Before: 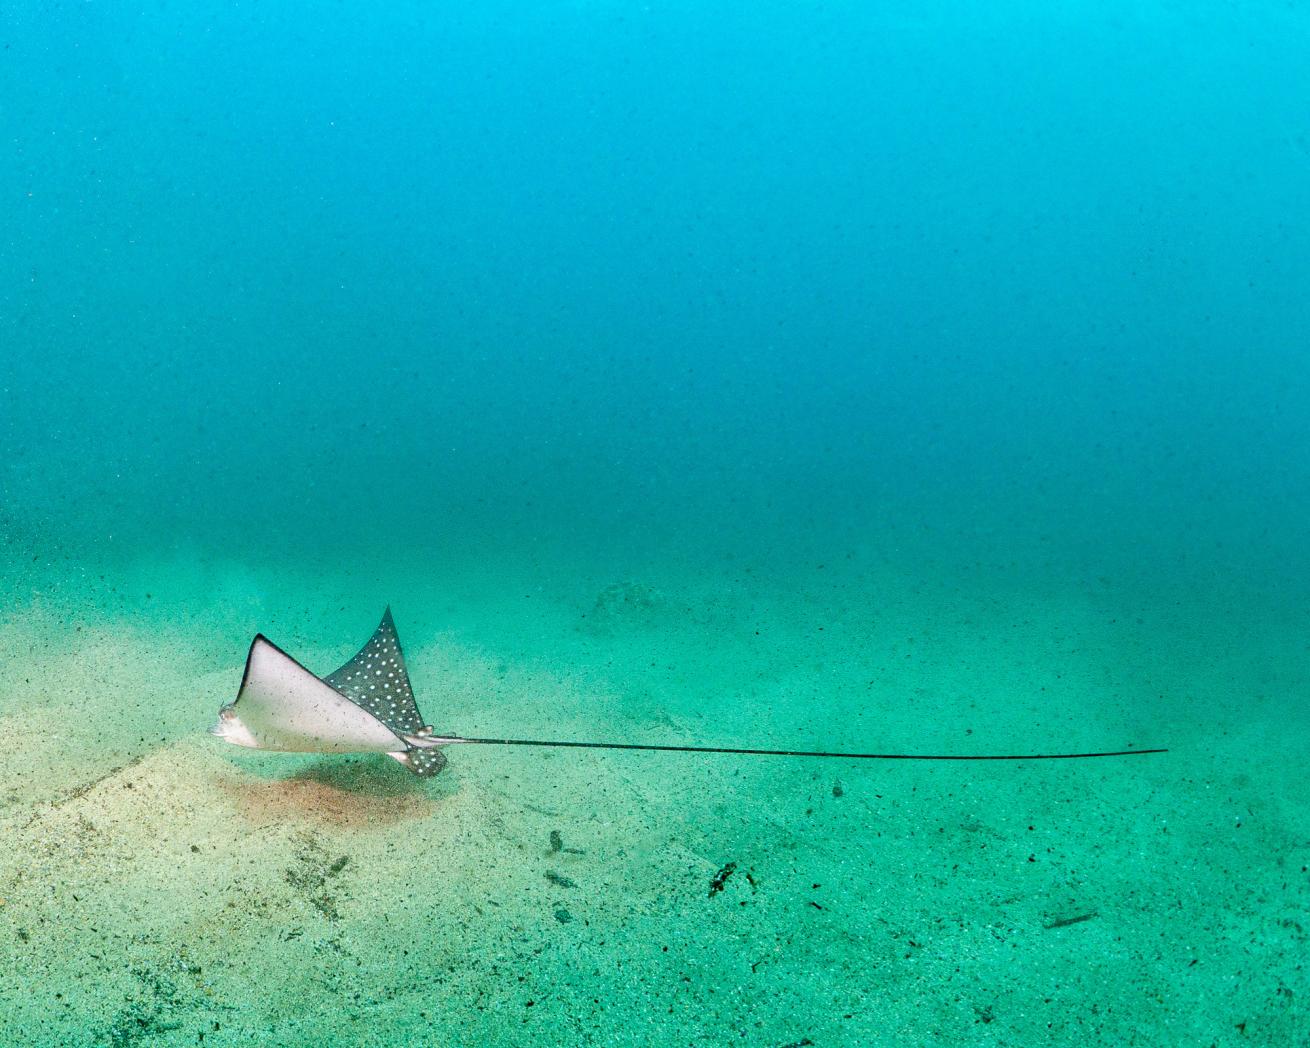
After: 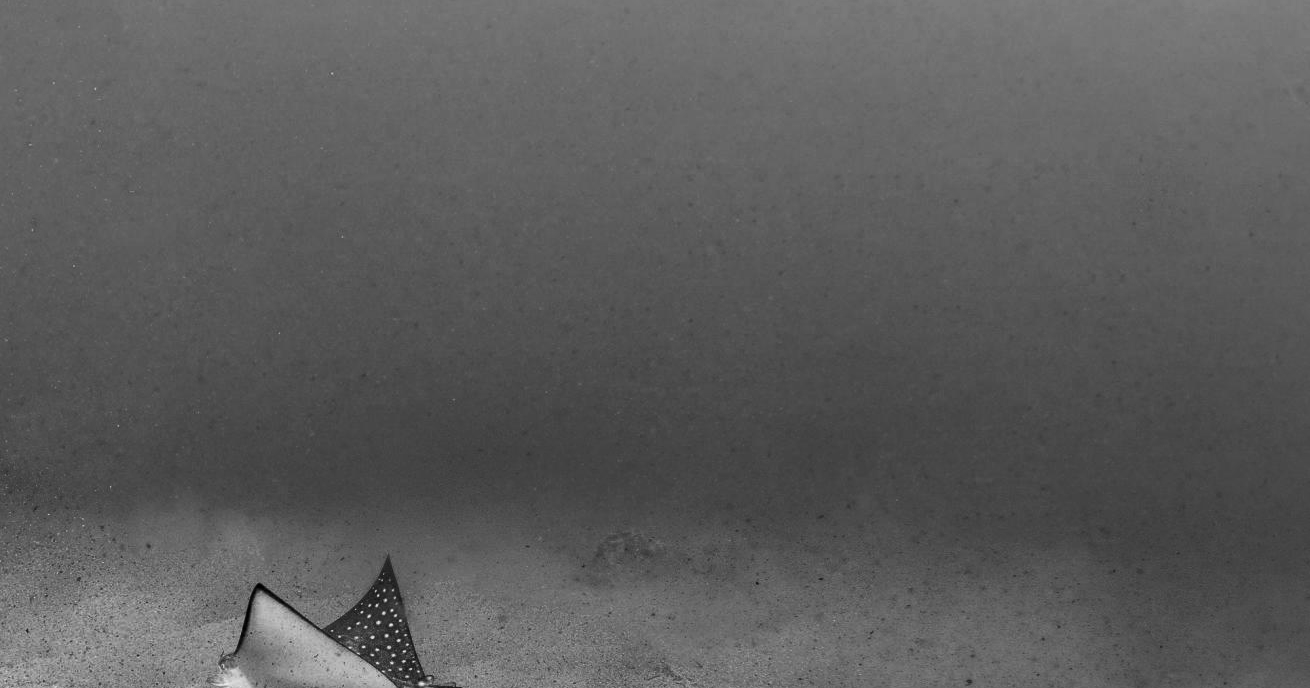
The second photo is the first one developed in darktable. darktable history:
shadows and highlights: on, module defaults
contrast brightness saturation: contrast -0.03, brightness -0.59, saturation -1
crop and rotate: top 4.848%, bottom 29.503%
